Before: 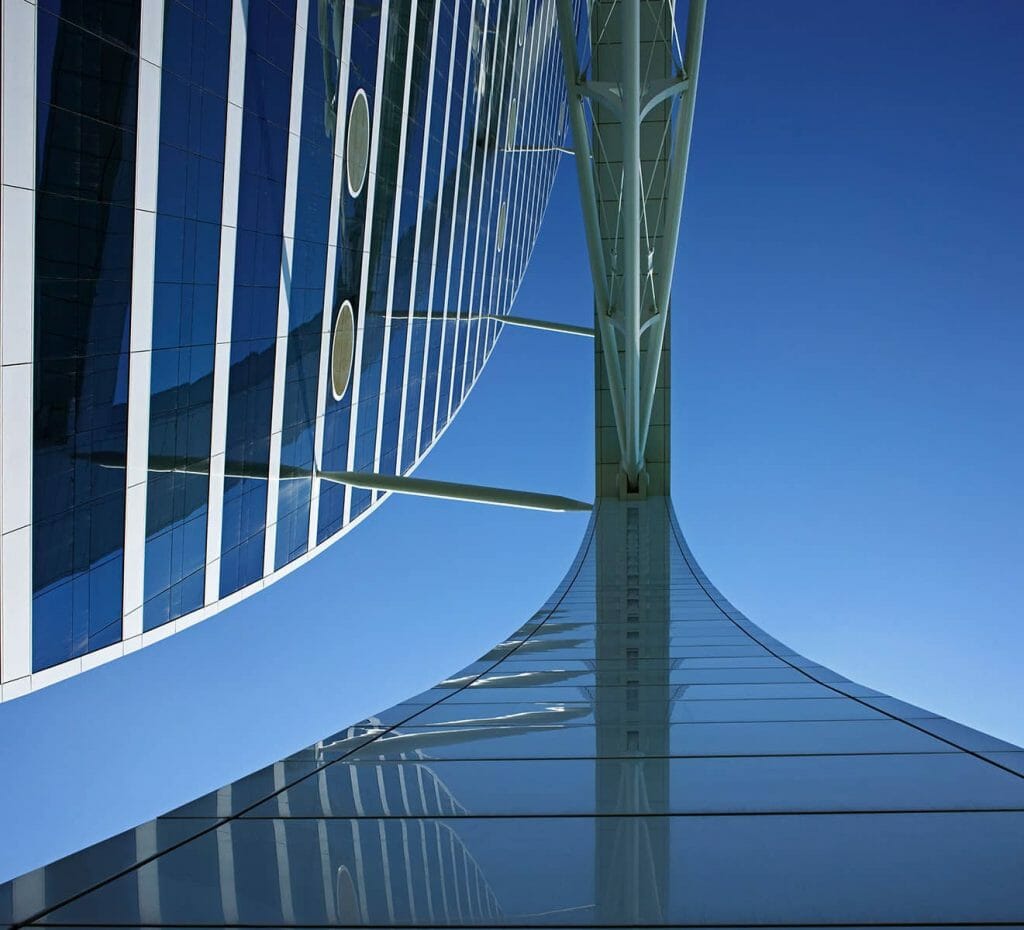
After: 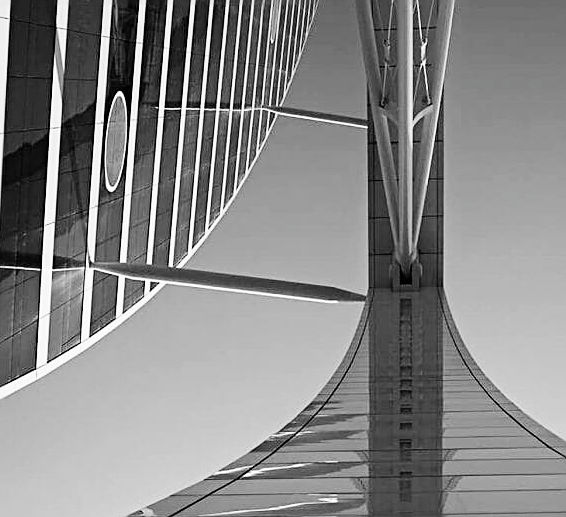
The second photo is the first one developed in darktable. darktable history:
crop and rotate: left 22.182%, top 22.489%, right 22.525%, bottom 21.907%
filmic rgb: black relative exposure -5.09 EV, white relative exposure 3.56 EV, hardness 3.17, contrast 1.388, highlights saturation mix -49.99%, preserve chrominance no, color science v5 (2021)
sharpen: on, module defaults
exposure: black level correction -0.005, exposure 0.619 EV, compensate highlight preservation false
